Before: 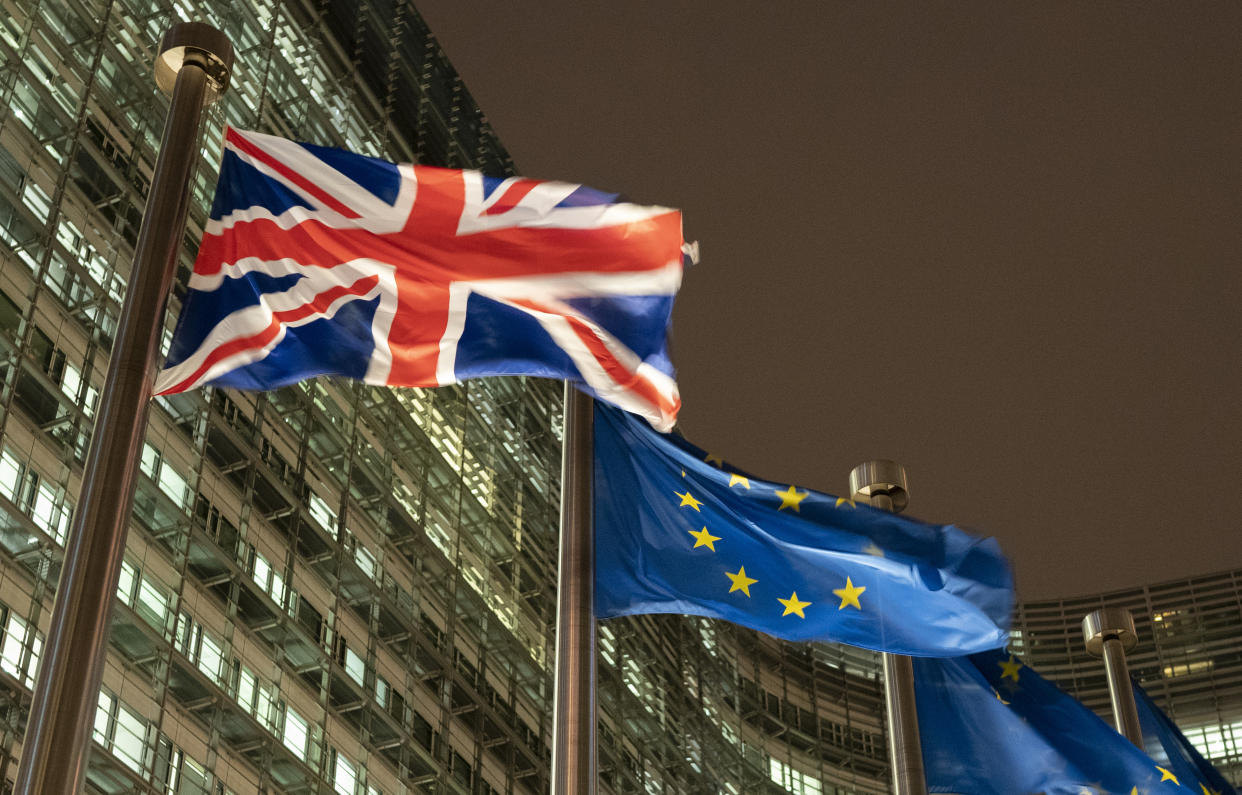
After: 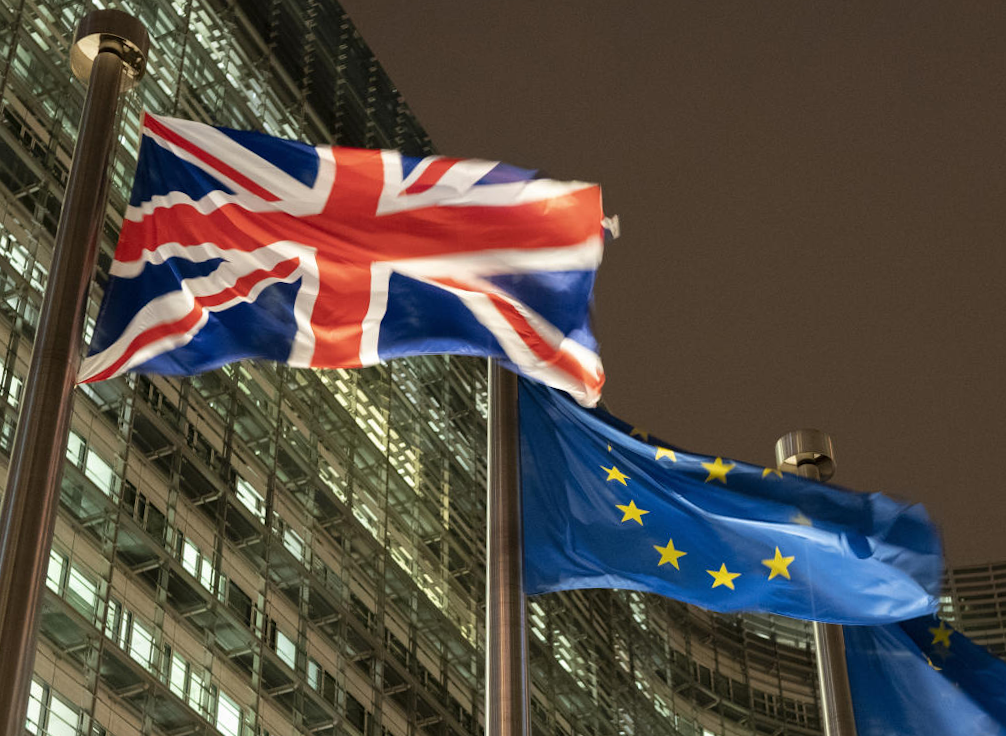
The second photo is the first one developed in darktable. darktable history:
crop and rotate: angle 1.48°, left 4.423%, top 1.206%, right 11.317%, bottom 2.483%
